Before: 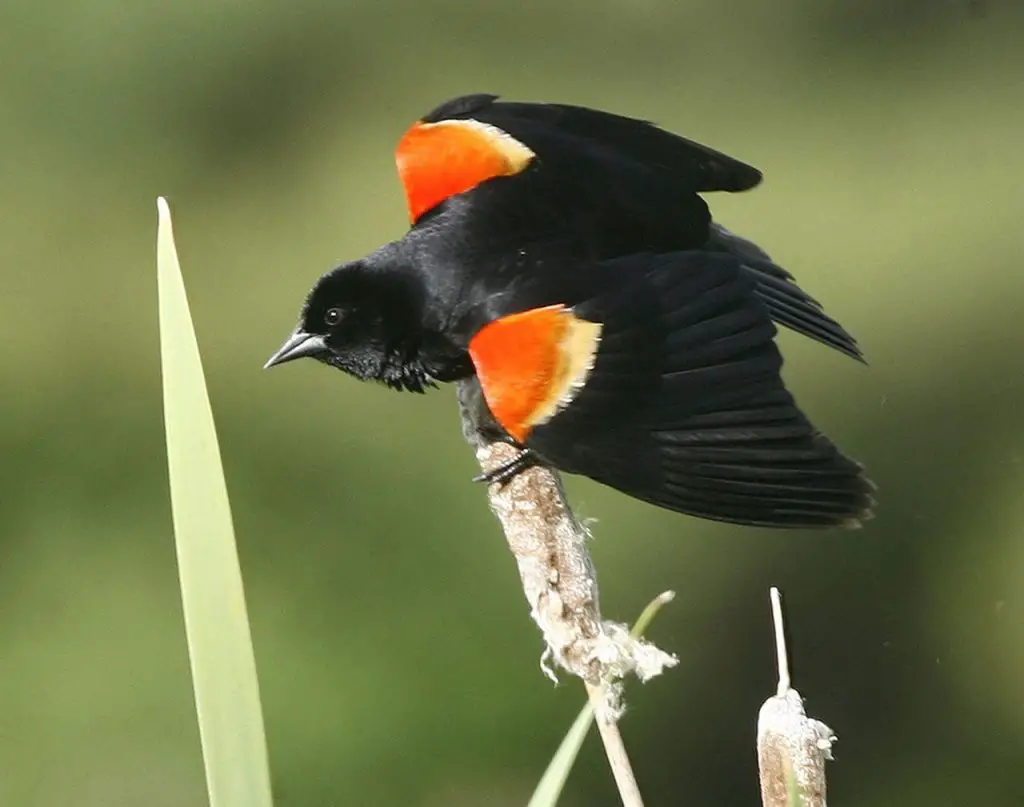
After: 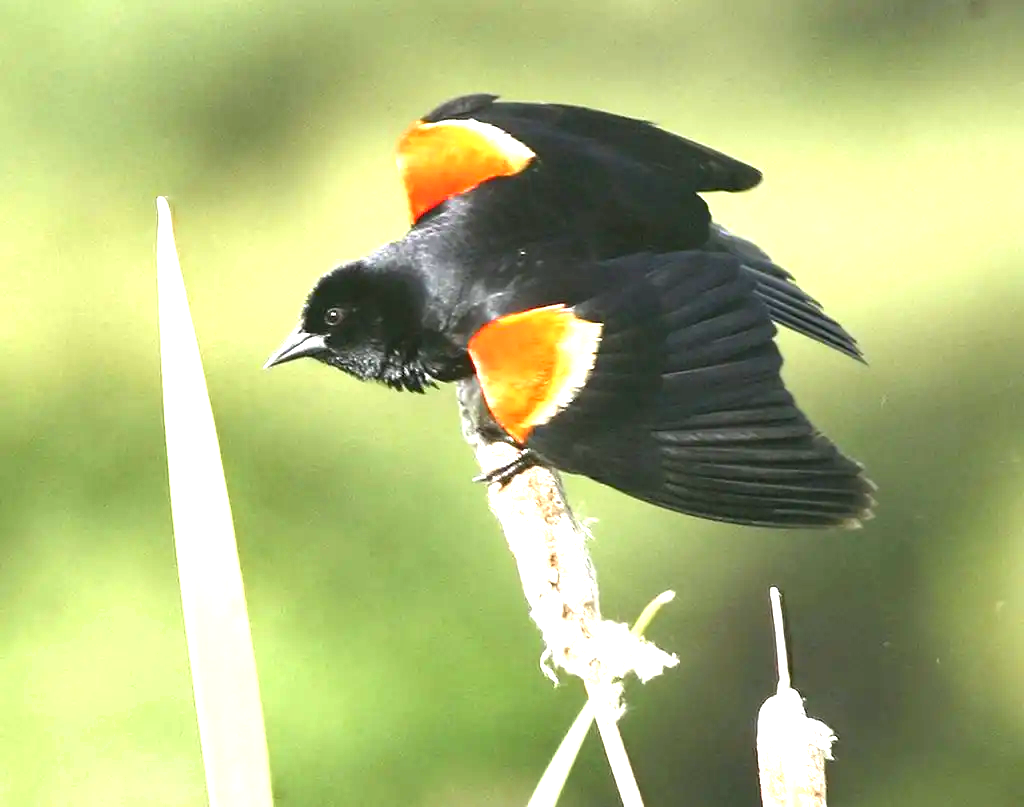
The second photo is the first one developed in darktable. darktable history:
exposure: black level correction 0, exposure 1.761 EV, compensate highlight preservation false
shadows and highlights: shadows 37.34, highlights -27.7, soften with gaussian
